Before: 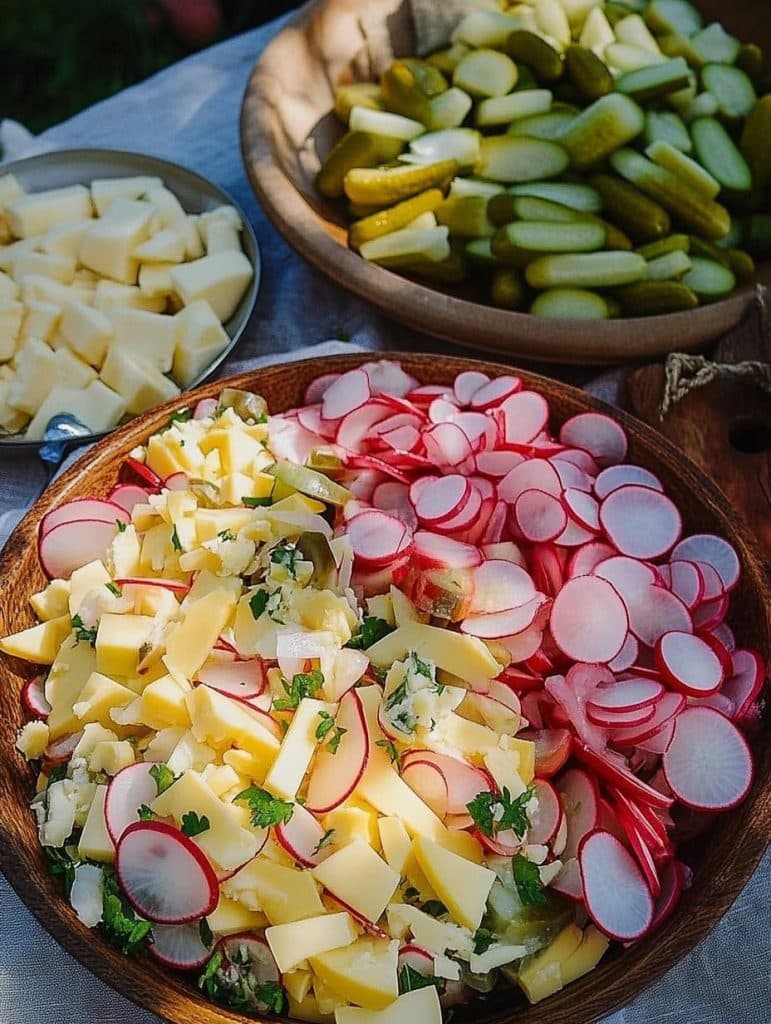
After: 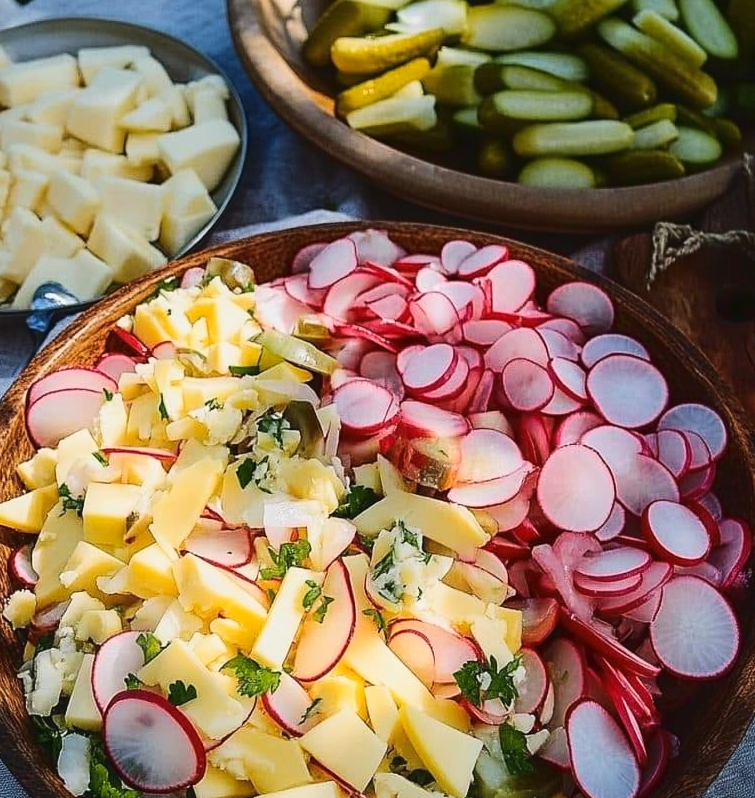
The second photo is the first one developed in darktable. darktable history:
crop and rotate: left 1.814%, top 12.818%, right 0.25%, bottom 9.225%
color zones: curves: ch2 [(0, 0.5) (0.143, 0.5) (0.286, 0.489) (0.415, 0.421) (0.571, 0.5) (0.714, 0.5) (0.857, 0.5) (1, 0.5)]
tone curve: curves: ch0 [(0, 0.032) (0.181, 0.156) (0.751, 0.829) (1, 1)], color space Lab, linked channels, preserve colors none
